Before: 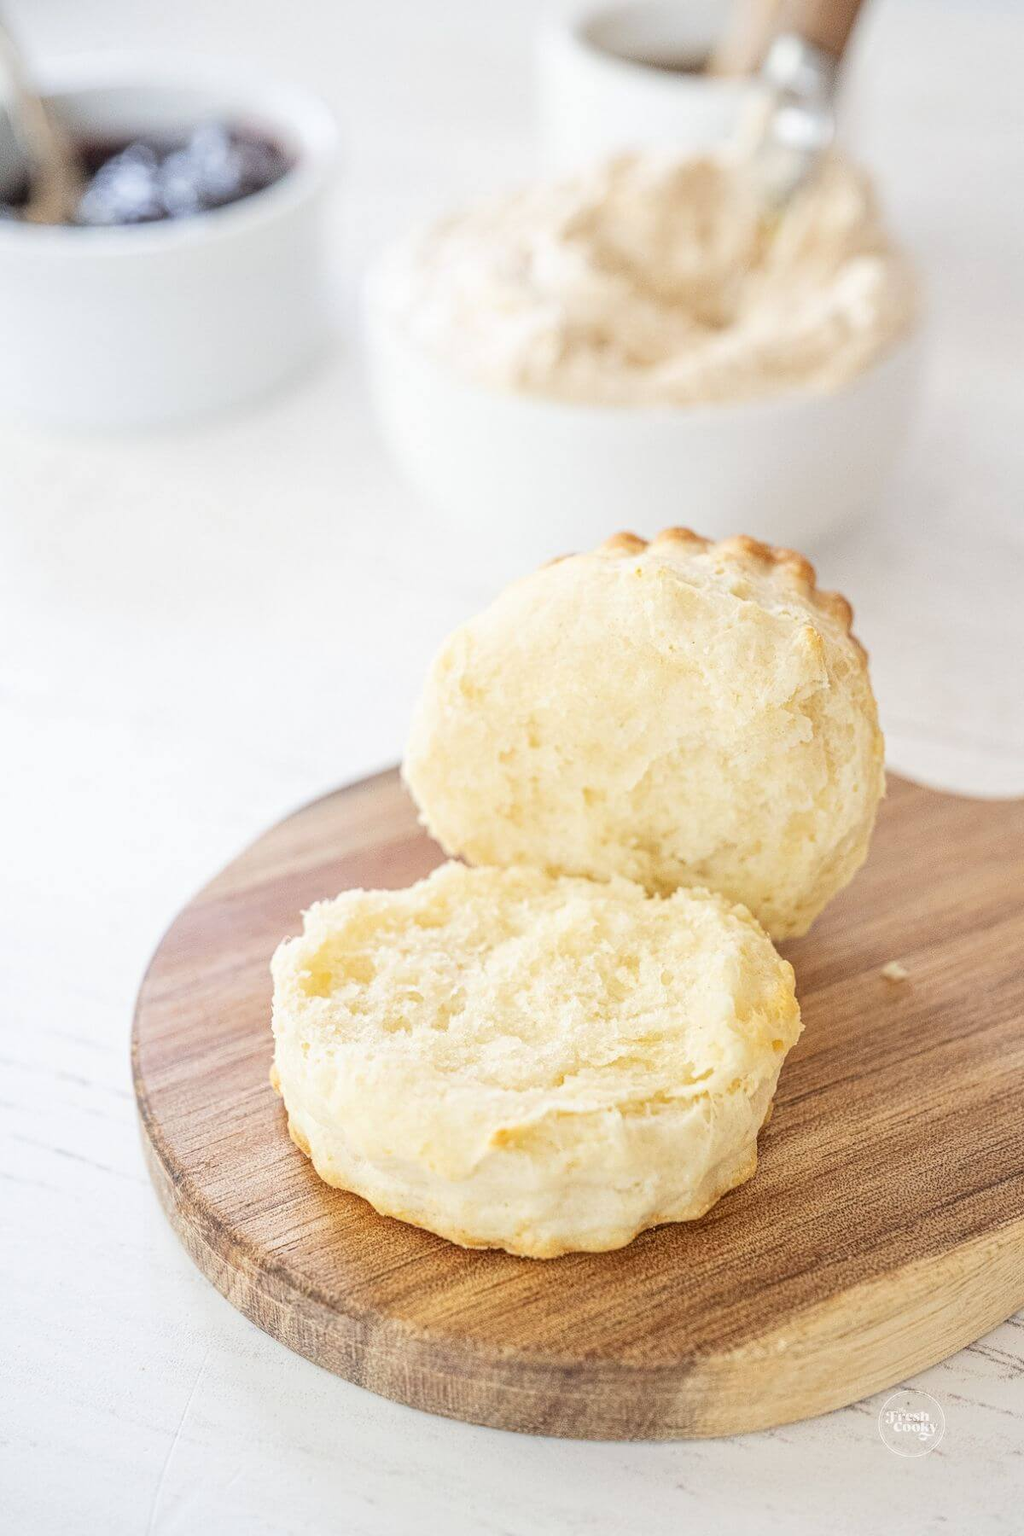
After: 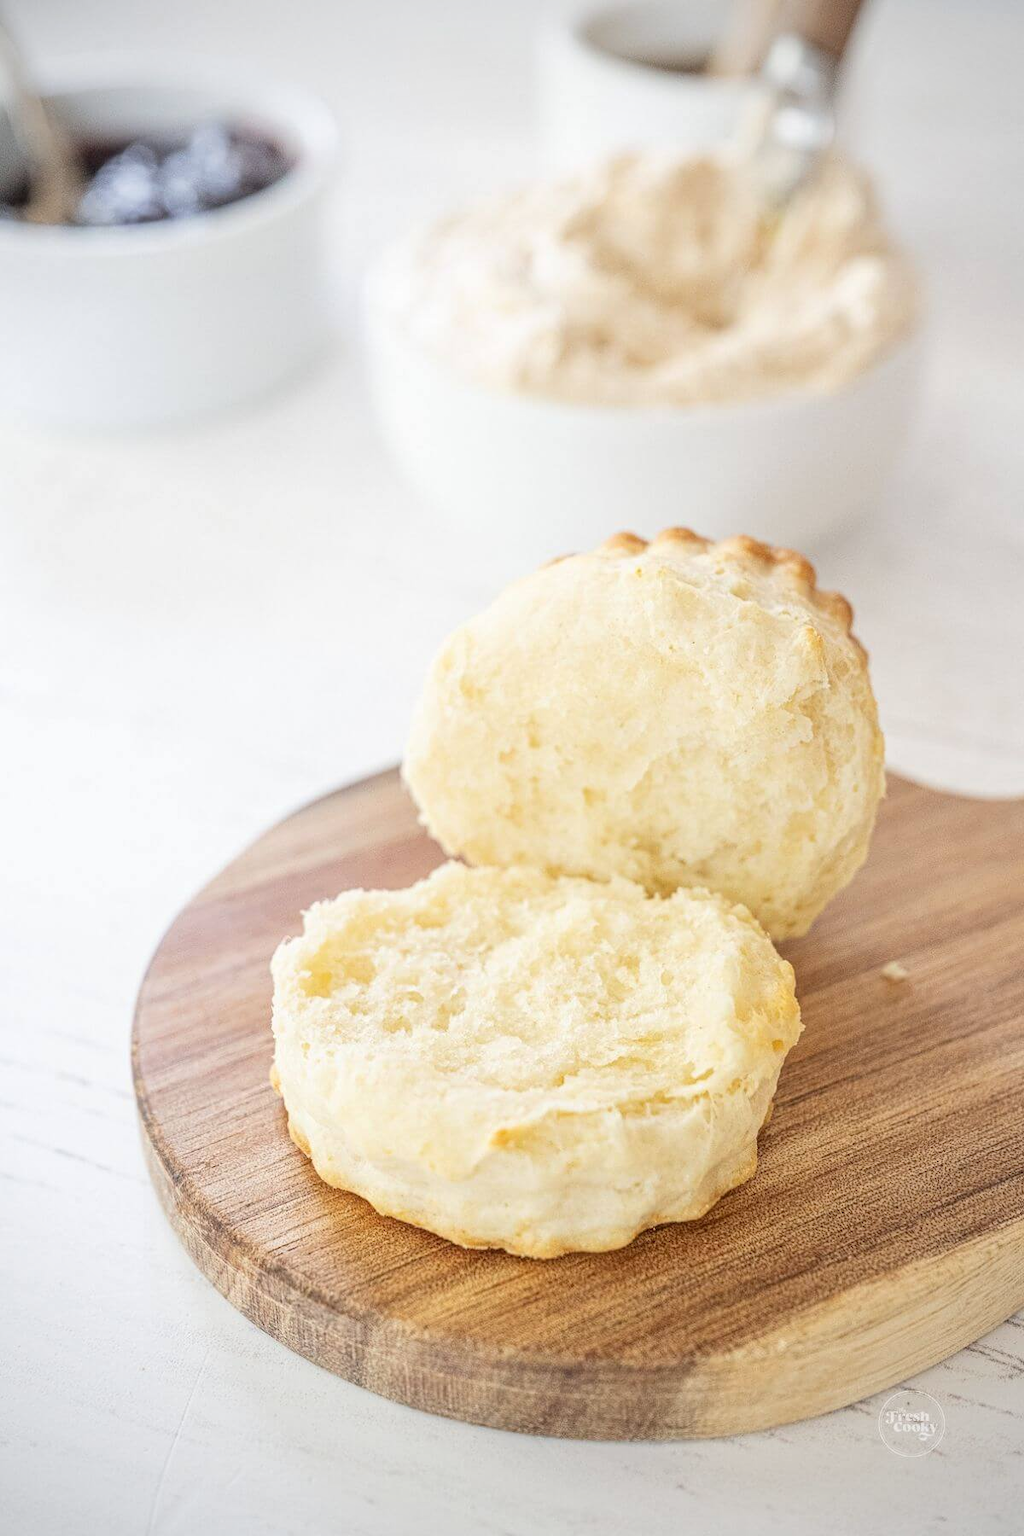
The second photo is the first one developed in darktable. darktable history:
vignetting: fall-off radius 81.73%
